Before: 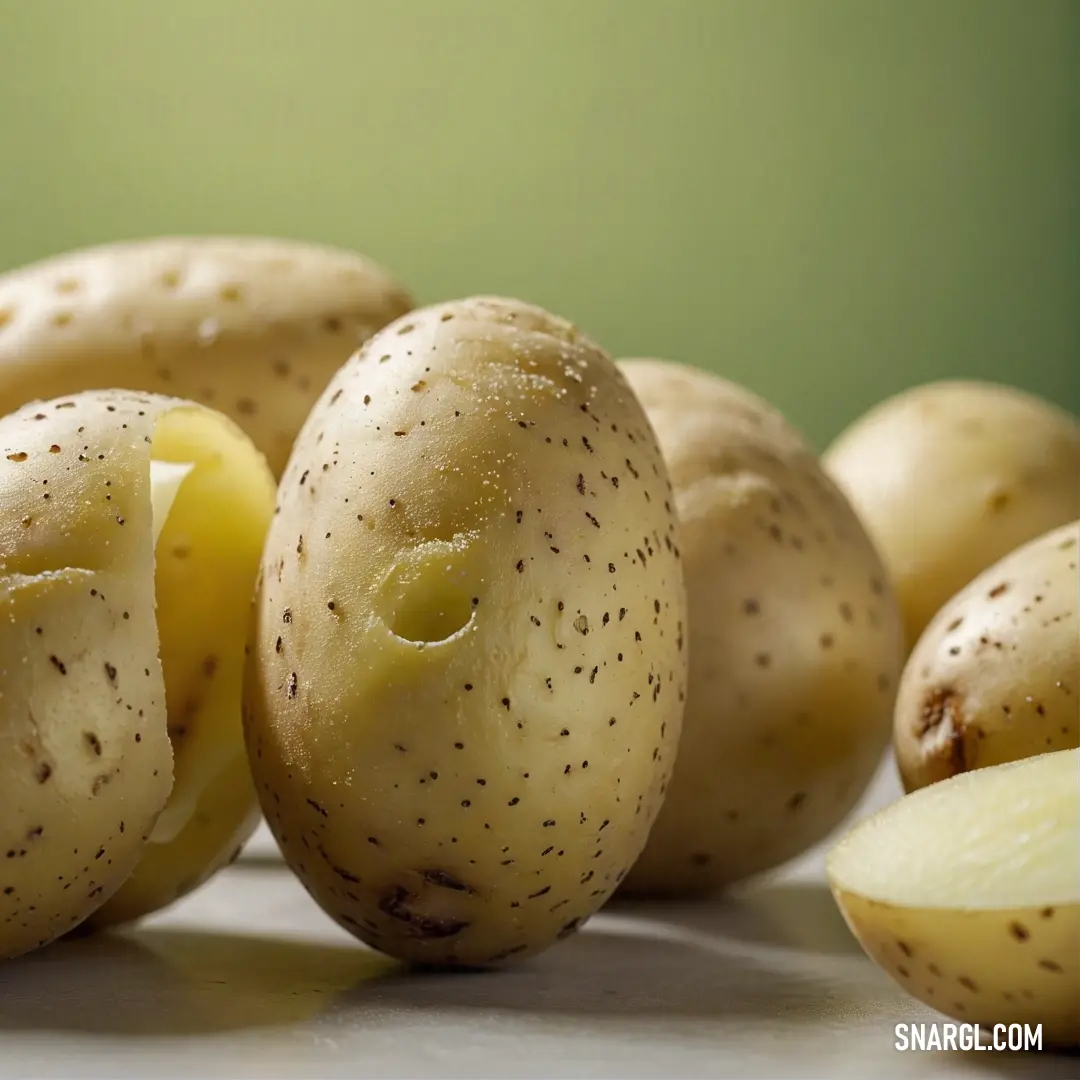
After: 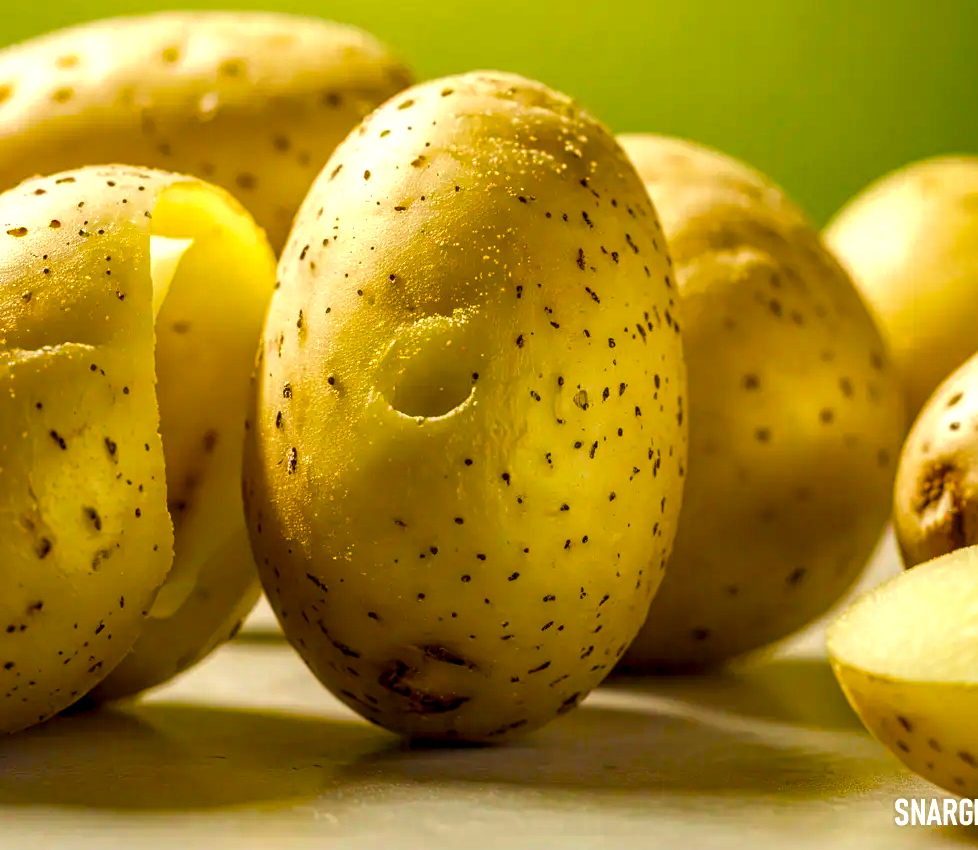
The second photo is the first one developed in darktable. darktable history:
color balance rgb: linear chroma grading › shadows 10%, linear chroma grading › highlights 10%, linear chroma grading › global chroma 15%, linear chroma grading › mid-tones 15%, perceptual saturation grading › global saturation 40%, perceptual saturation grading › highlights -25%, perceptual saturation grading › mid-tones 35%, perceptual saturation grading › shadows 35%, perceptual brilliance grading › global brilliance 11.29%, global vibrance 11.29%
local contrast: on, module defaults
velvia: on, module defaults
white balance: red 1.029, blue 0.92
crop: top 20.916%, right 9.437%, bottom 0.316%
